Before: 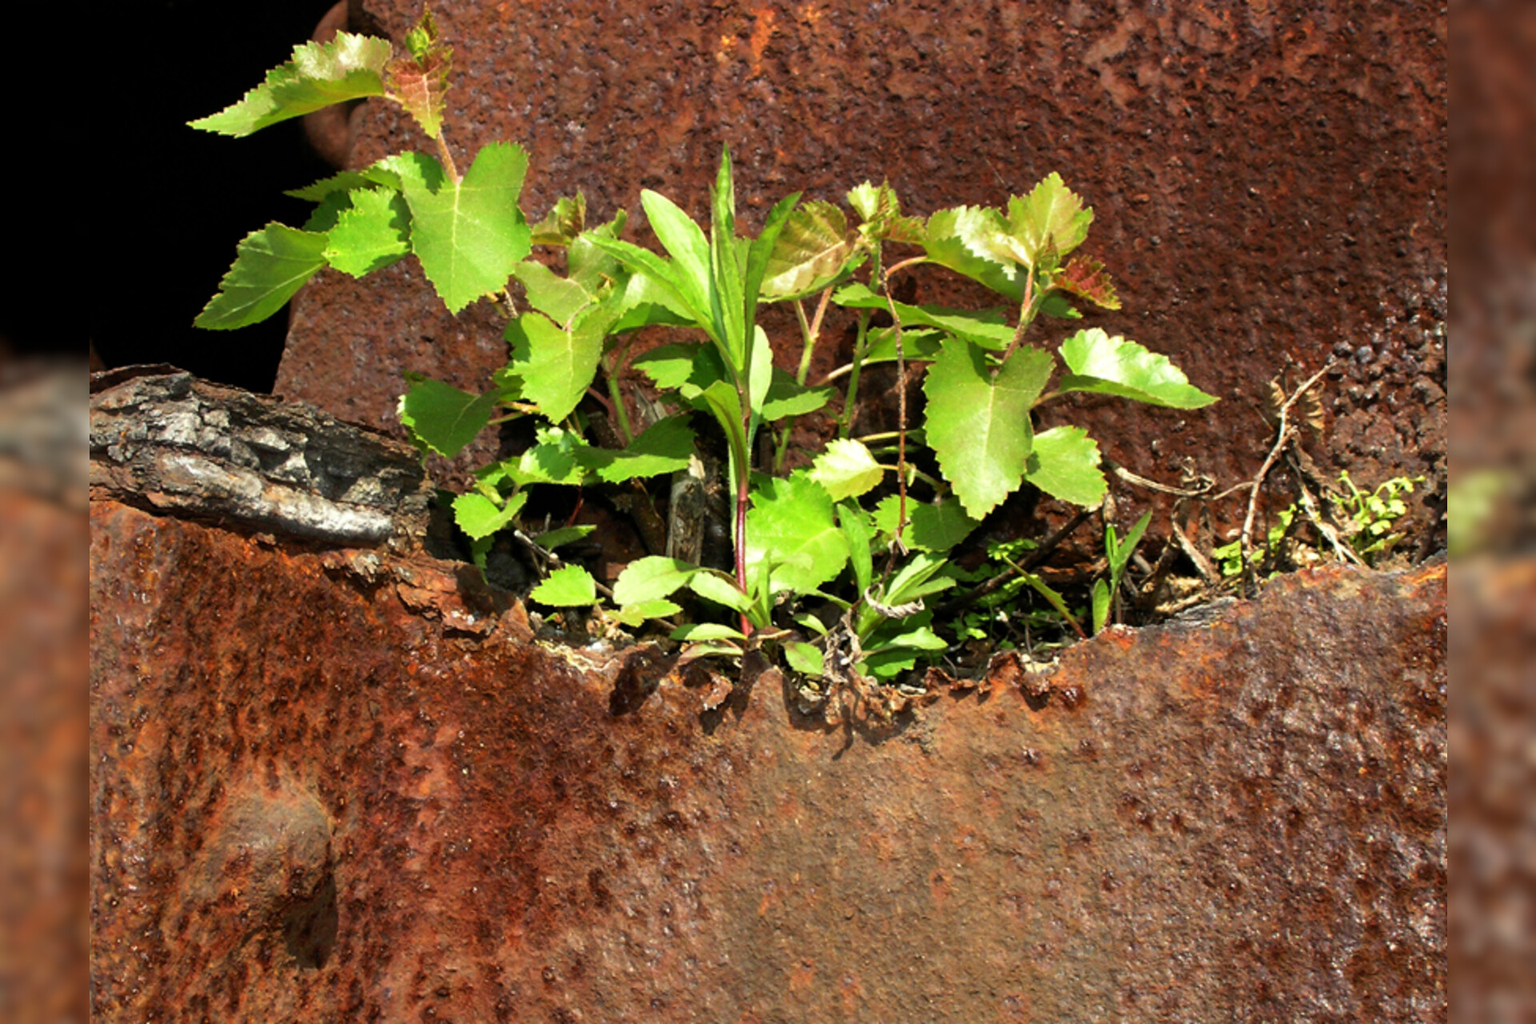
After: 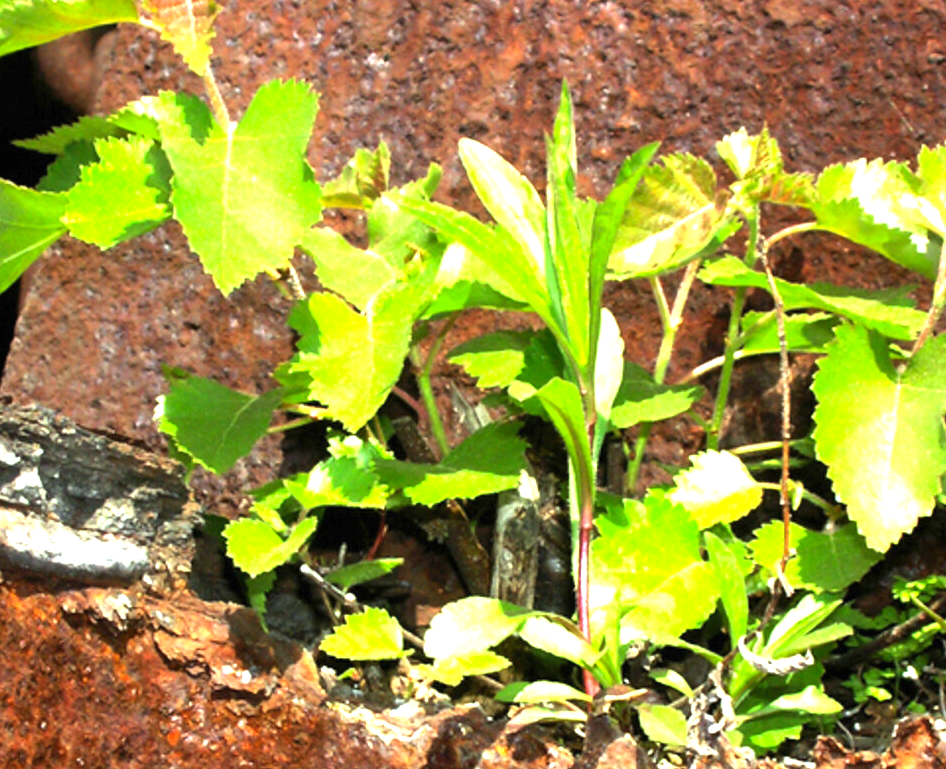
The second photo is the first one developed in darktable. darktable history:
white balance: red 0.925, blue 1.046
crop: left 17.835%, top 7.675%, right 32.881%, bottom 32.213%
vibrance: on, module defaults
exposure: black level correction 0, exposure 1.45 EV, compensate exposure bias true, compensate highlight preservation false
